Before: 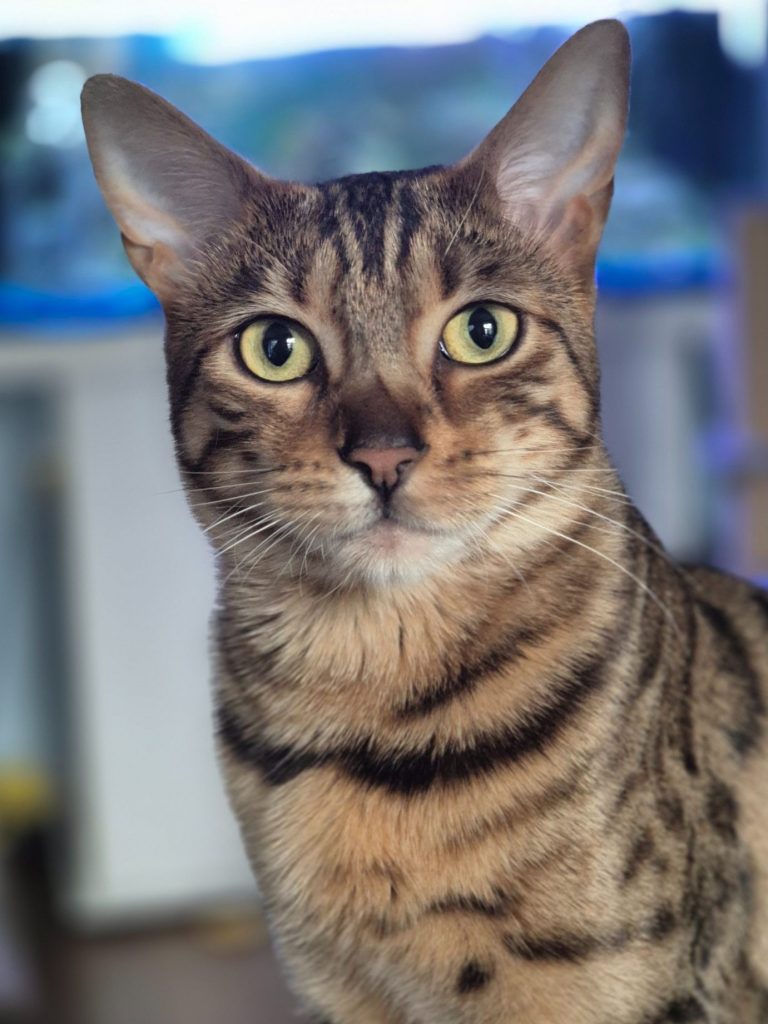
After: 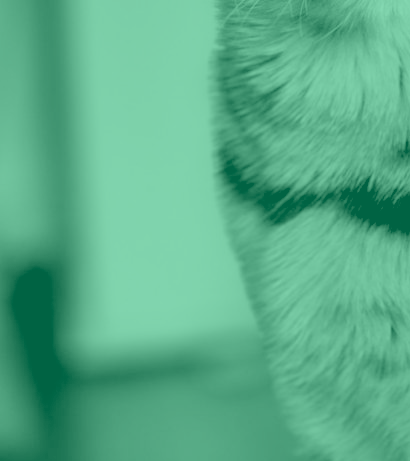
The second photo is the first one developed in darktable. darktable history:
local contrast: mode bilateral grid, contrast 15, coarseness 36, detail 105%, midtone range 0.2
exposure: exposure -0.153 EV, compensate highlight preservation false
tone curve: curves: ch0 [(0, 0.024) (0.049, 0.038) (0.176, 0.162) (0.311, 0.337) (0.416, 0.471) (0.565, 0.658) (0.817, 0.911) (1, 1)]; ch1 [(0, 0) (0.351, 0.347) (0.446, 0.42) (0.481, 0.463) (0.504, 0.504) (0.522, 0.521) (0.546, 0.563) (0.622, 0.664) (0.728, 0.786) (1, 1)]; ch2 [(0, 0) (0.327, 0.324) (0.427, 0.413) (0.458, 0.444) (0.502, 0.504) (0.526, 0.539) (0.547, 0.581) (0.601, 0.61) (0.76, 0.765) (1, 1)], color space Lab, independent channels, preserve colors none
colorize: hue 147.6°, saturation 65%, lightness 21.64%
crop and rotate: top 54.778%, right 46.61%, bottom 0.159%
rgb levels: preserve colors sum RGB, levels [[0.038, 0.433, 0.934], [0, 0.5, 1], [0, 0.5, 1]]
white balance: red 1, blue 1
